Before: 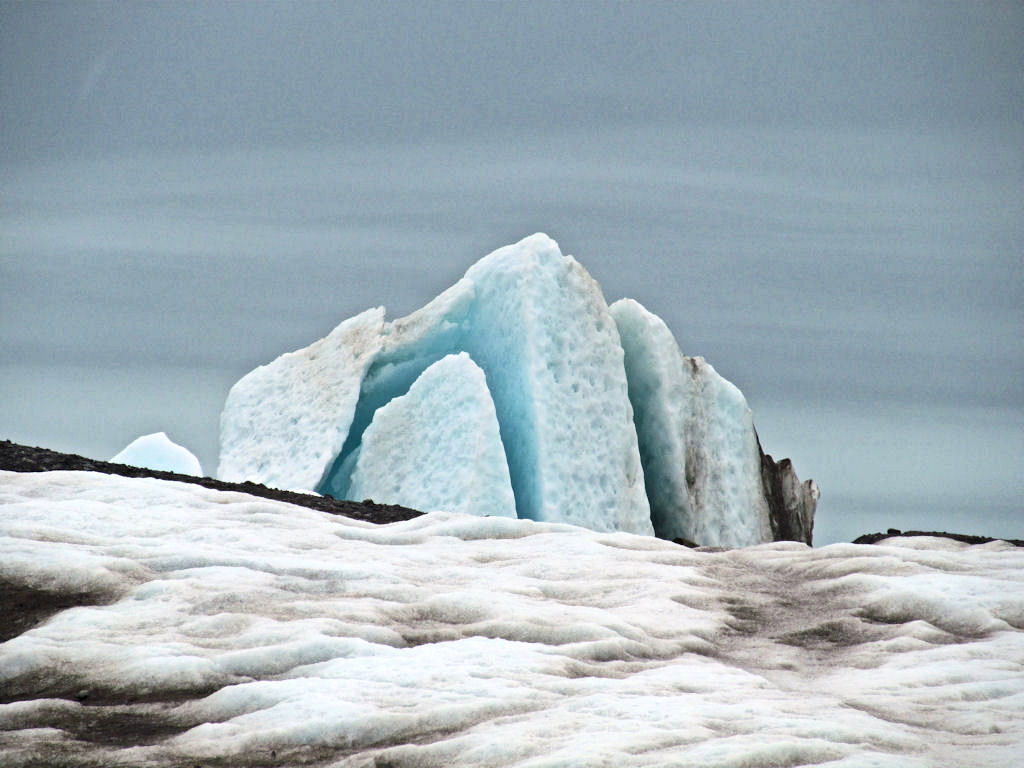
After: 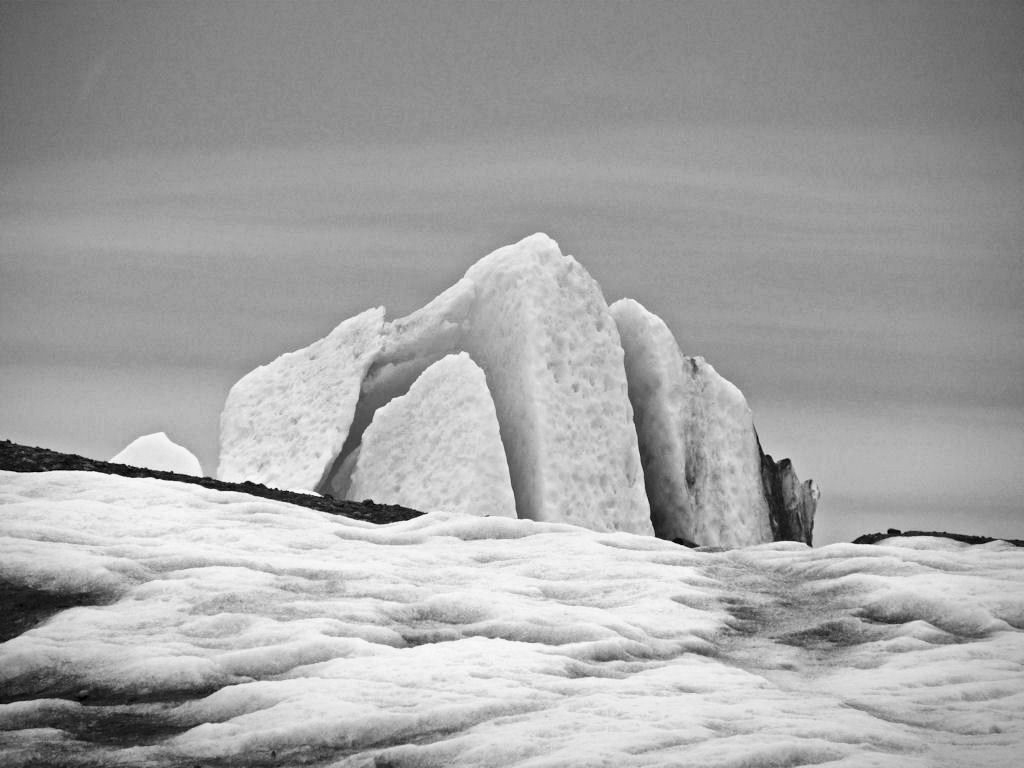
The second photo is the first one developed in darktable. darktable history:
velvia: strength 29%
vignetting: fall-off radius 100%, width/height ratio 1.337
monochrome: a 32, b 64, size 2.3
